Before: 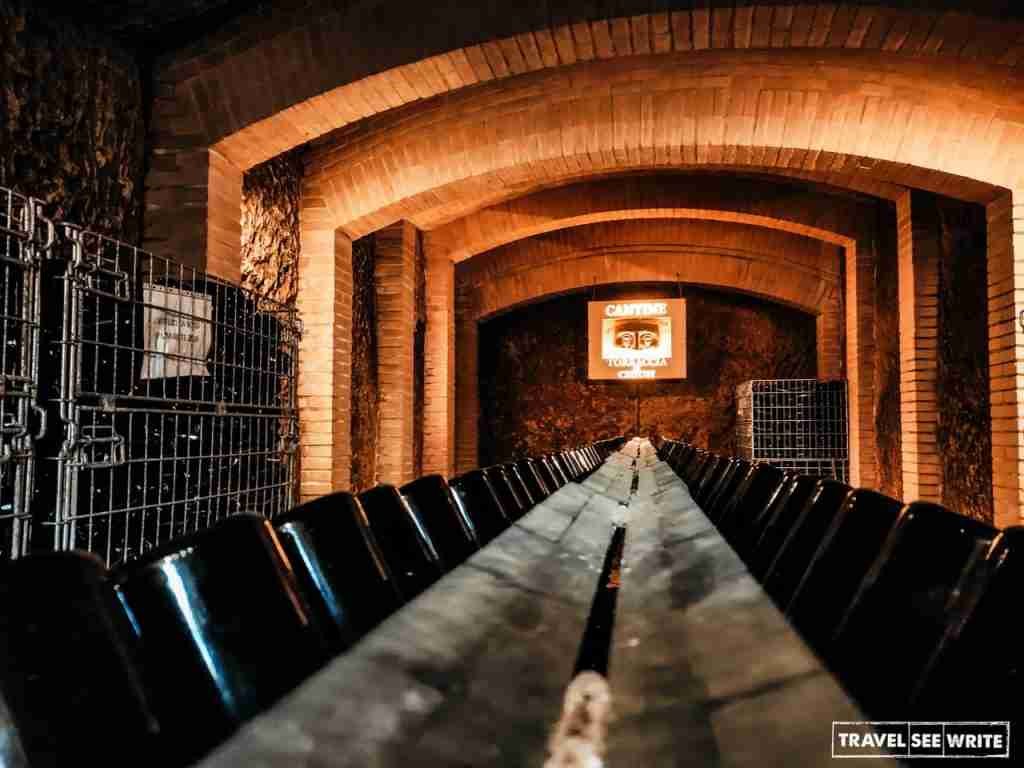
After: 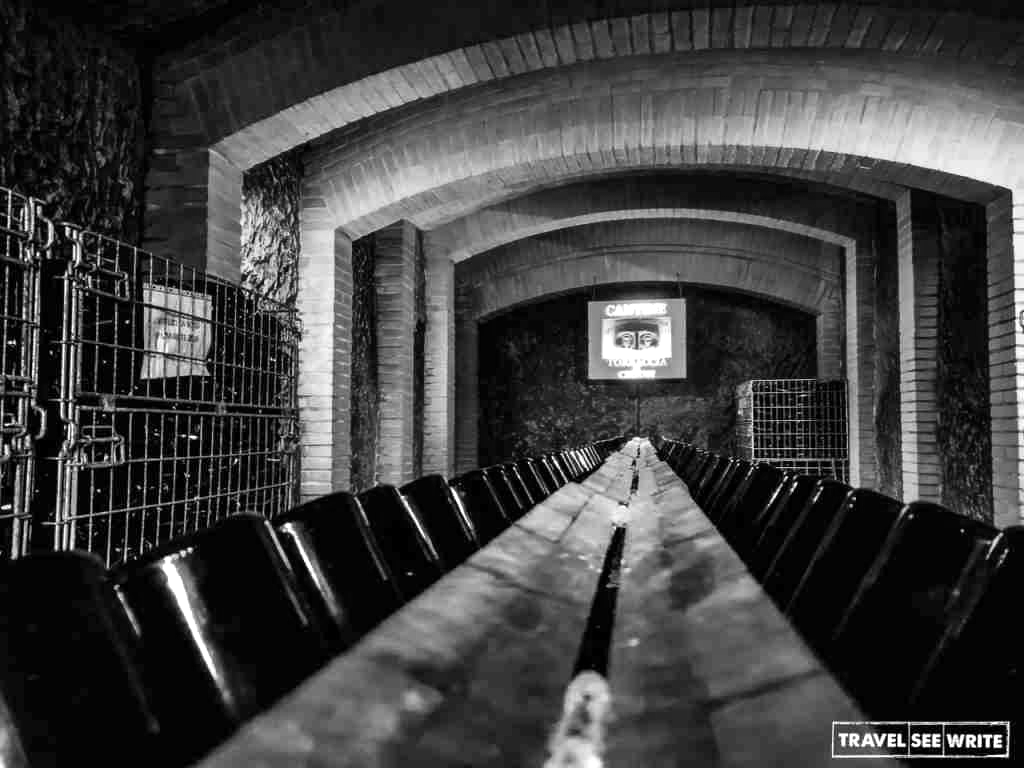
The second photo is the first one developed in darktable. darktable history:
color calibration: output gray [0.28, 0.41, 0.31, 0], illuminant as shot in camera, x 0.463, y 0.418, temperature 2650.39 K
